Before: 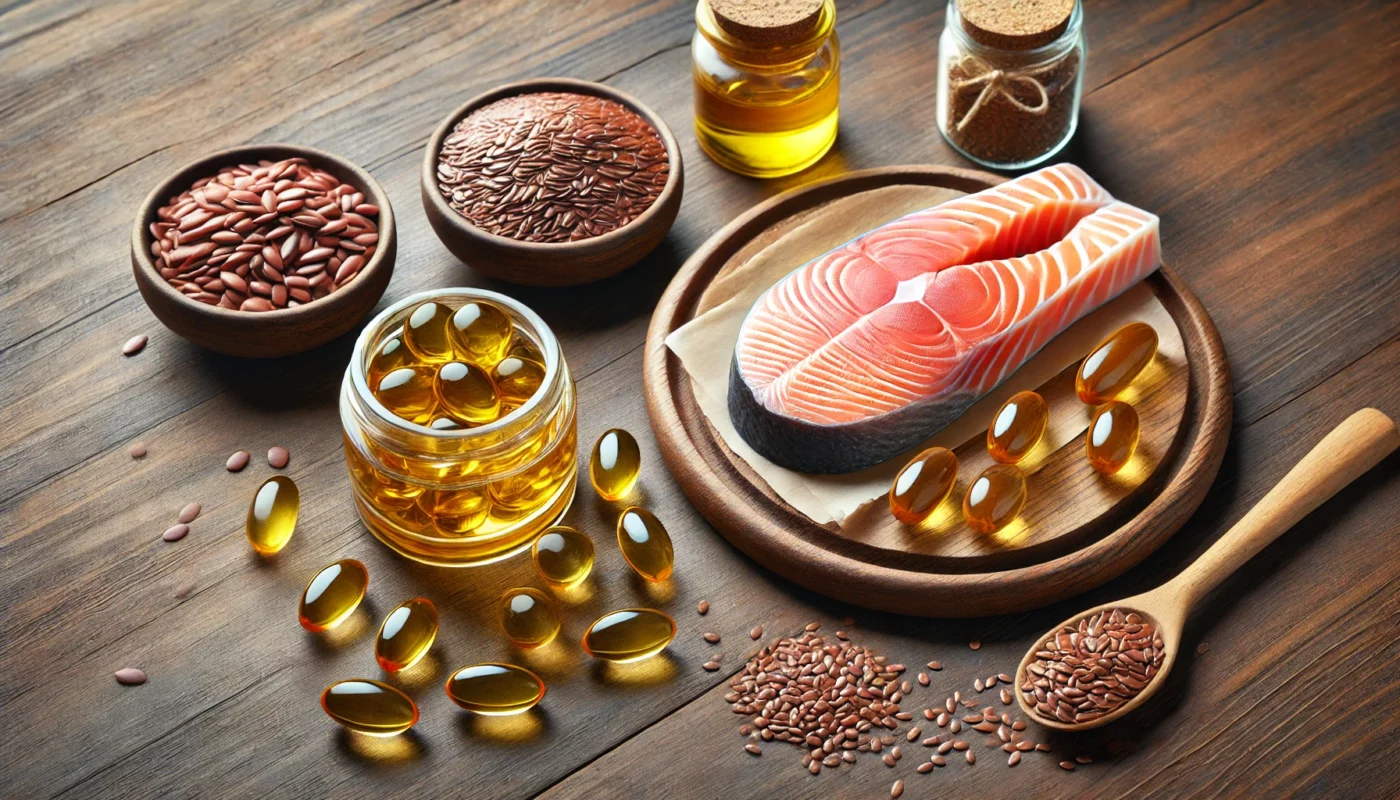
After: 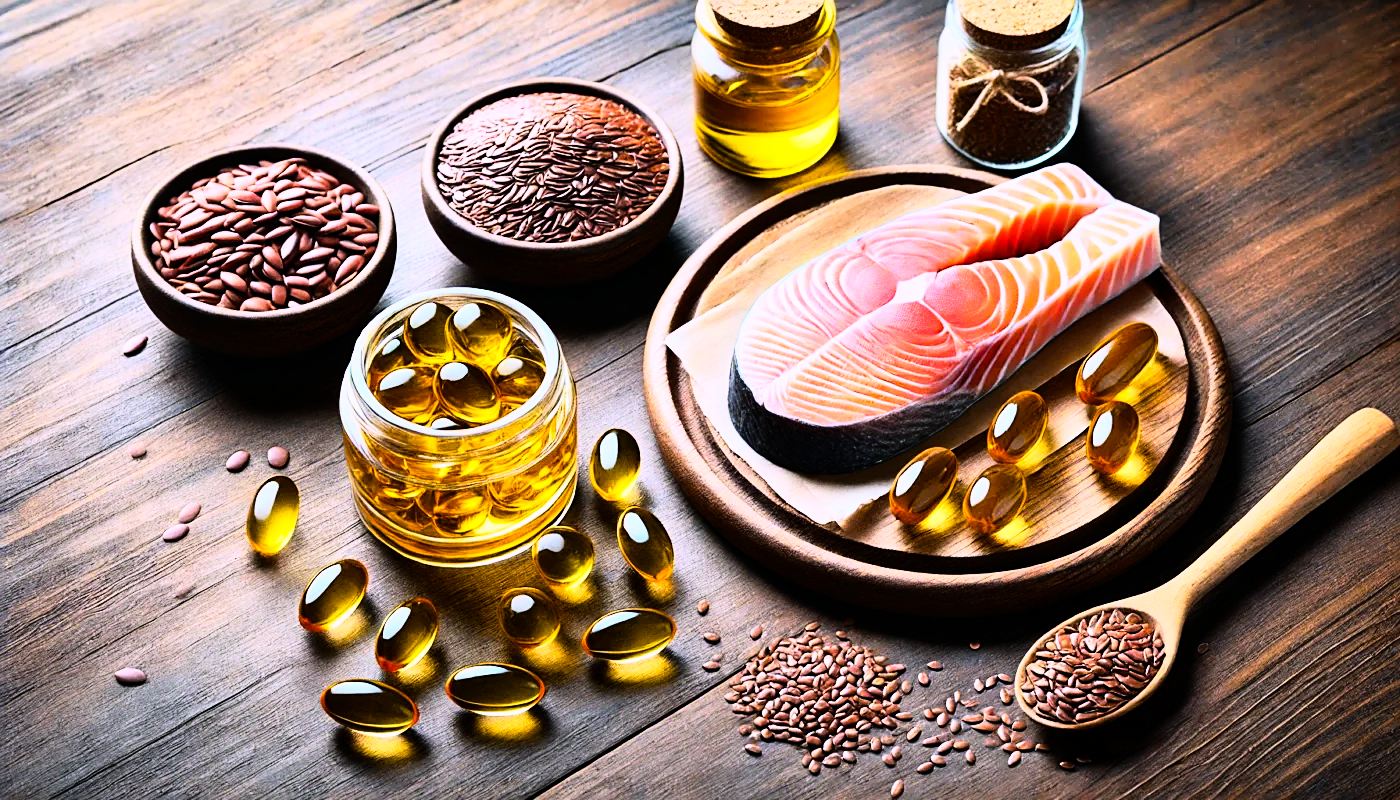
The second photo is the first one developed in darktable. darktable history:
rgb curve: curves: ch0 [(0, 0) (0.21, 0.15) (0.24, 0.21) (0.5, 0.75) (0.75, 0.96) (0.89, 0.99) (1, 1)]; ch1 [(0, 0.02) (0.21, 0.13) (0.25, 0.2) (0.5, 0.67) (0.75, 0.9) (0.89, 0.97) (1, 1)]; ch2 [(0, 0.02) (0.21, 0.13) (0.25, 0.2) (0.5, 0.67) (0.75, 0.9) (0.89, 0.97) (1, 1)], compensate middle gray true
sharpen: on, module defaults
exposure: exposure -0.36 EV, compensate highlight preservation false
color balance rgb: shadows lift › chroma 2%, shadows lift › hue 217.2°, power › chroma 0.25%, power › hue 60°, highlights gain › chroma 1.5%, highlights gain › hue 309.6°, global offset › luminance -0.25%, perceptual saturation grading › global saturation 15%, global vibrance 15%
contrast equalizer: octaves 7, y [[0.6 ×6], [0.55 ×6], [0 ×6], [0 ×6], [0 ×6]], mix -0.1
white balance: red 0.967, blue 1.119, emerald 0.756
